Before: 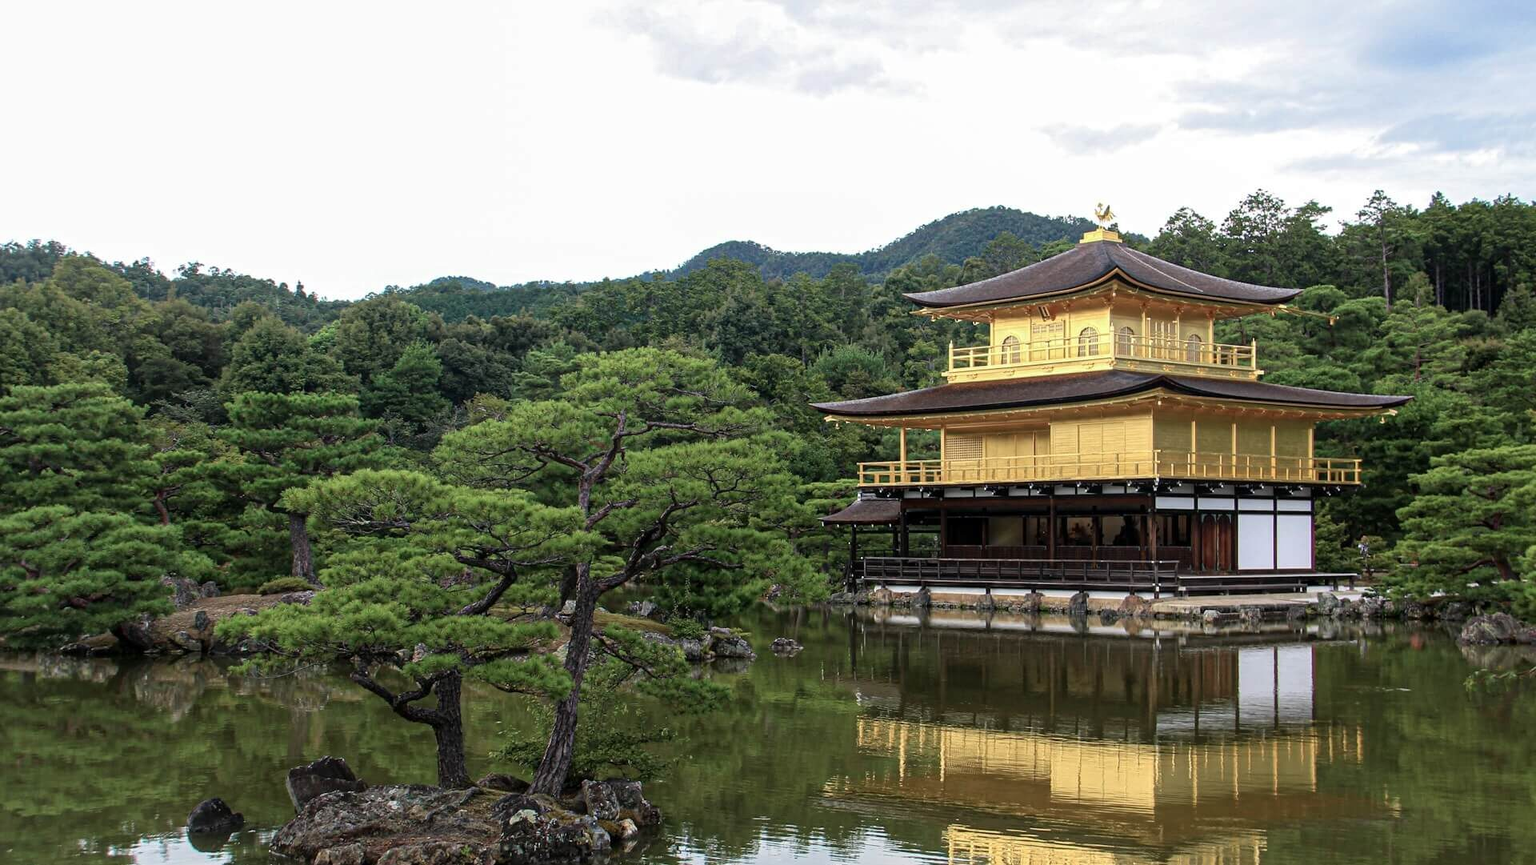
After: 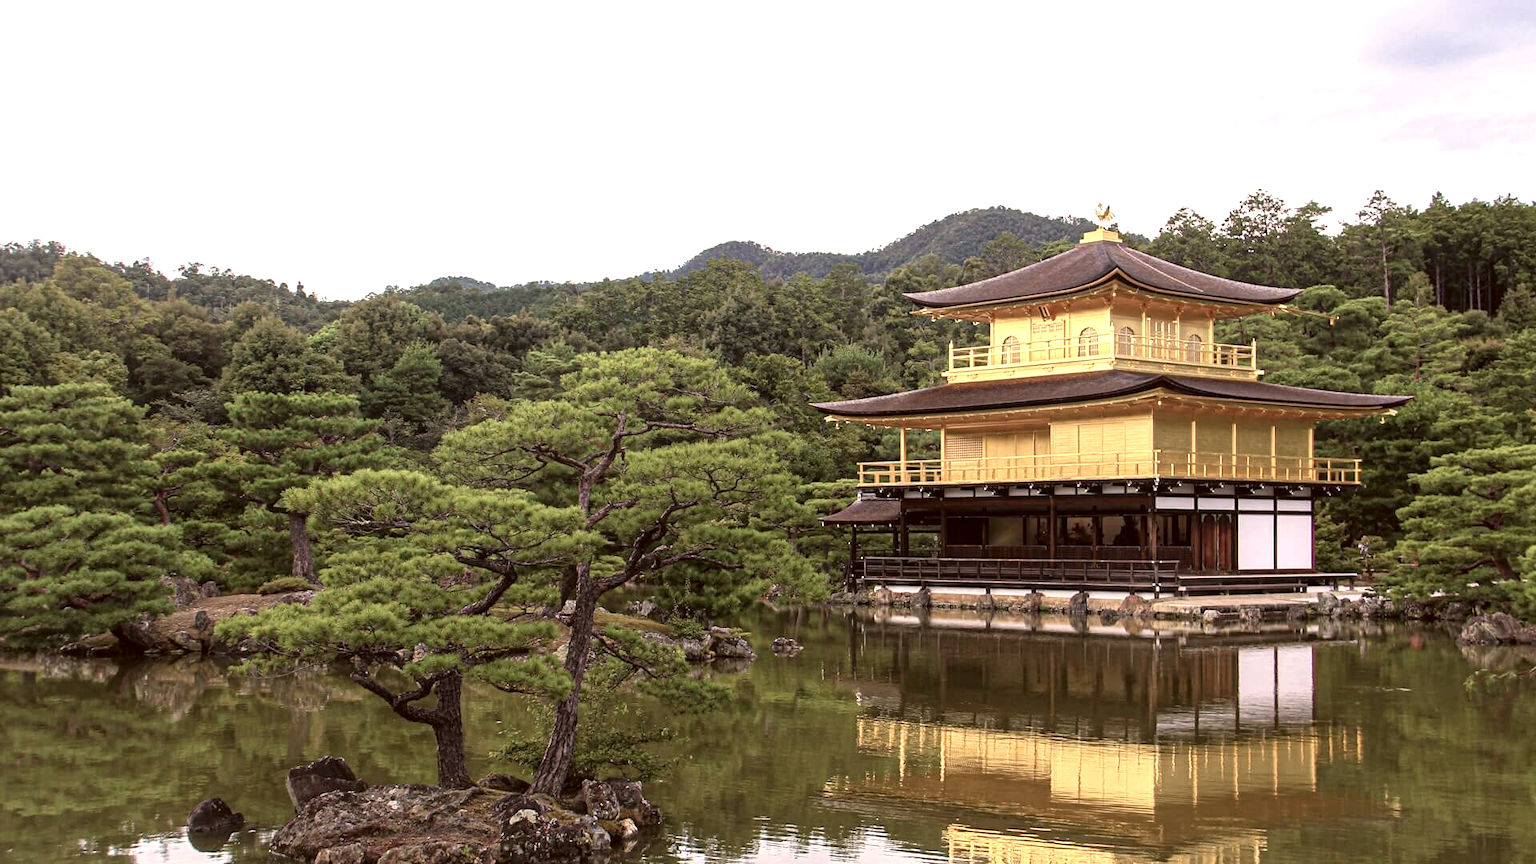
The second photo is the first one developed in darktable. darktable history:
exposure: black level correction 0, exposure 0.5 EV, compensate exposure bias true, compensate highlight preservation false
tone equalizer: smoothing diameter 24.95%, edges refinement/feathering 12.04, preserve details guided filter
color correction: highlights a* 10.24, highlights b* 9.78, shadows a* 8.41, shadows b* 8.52, saturation 0.801
